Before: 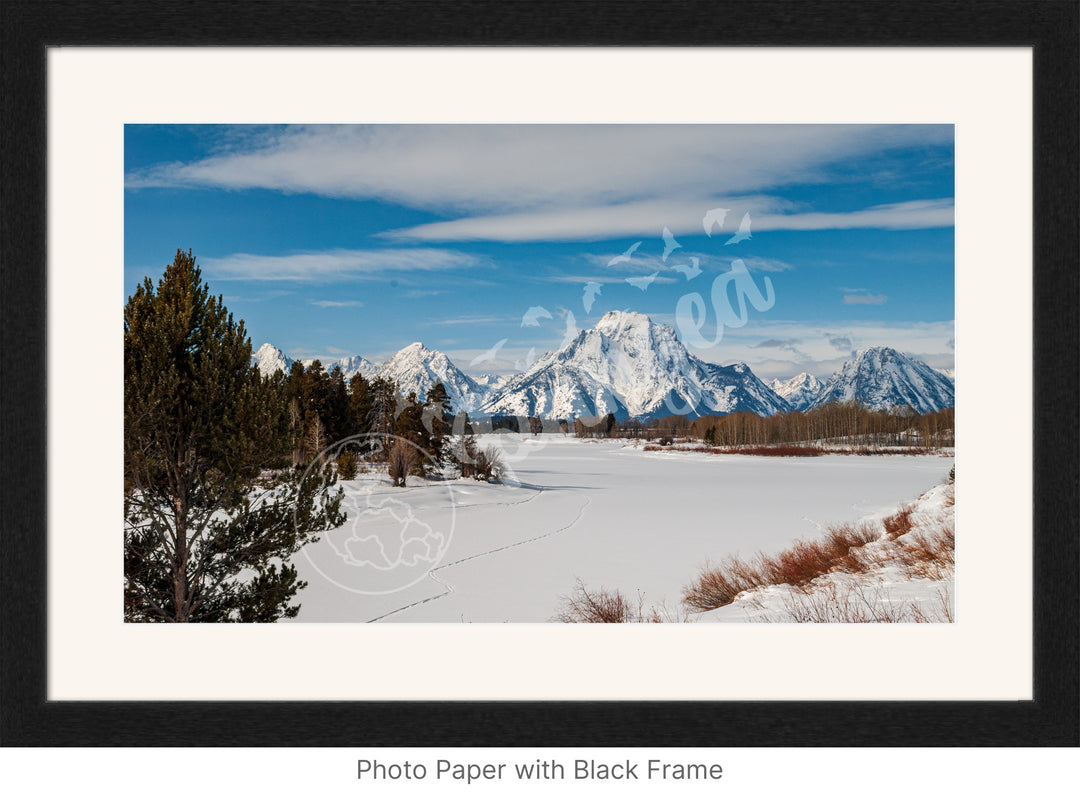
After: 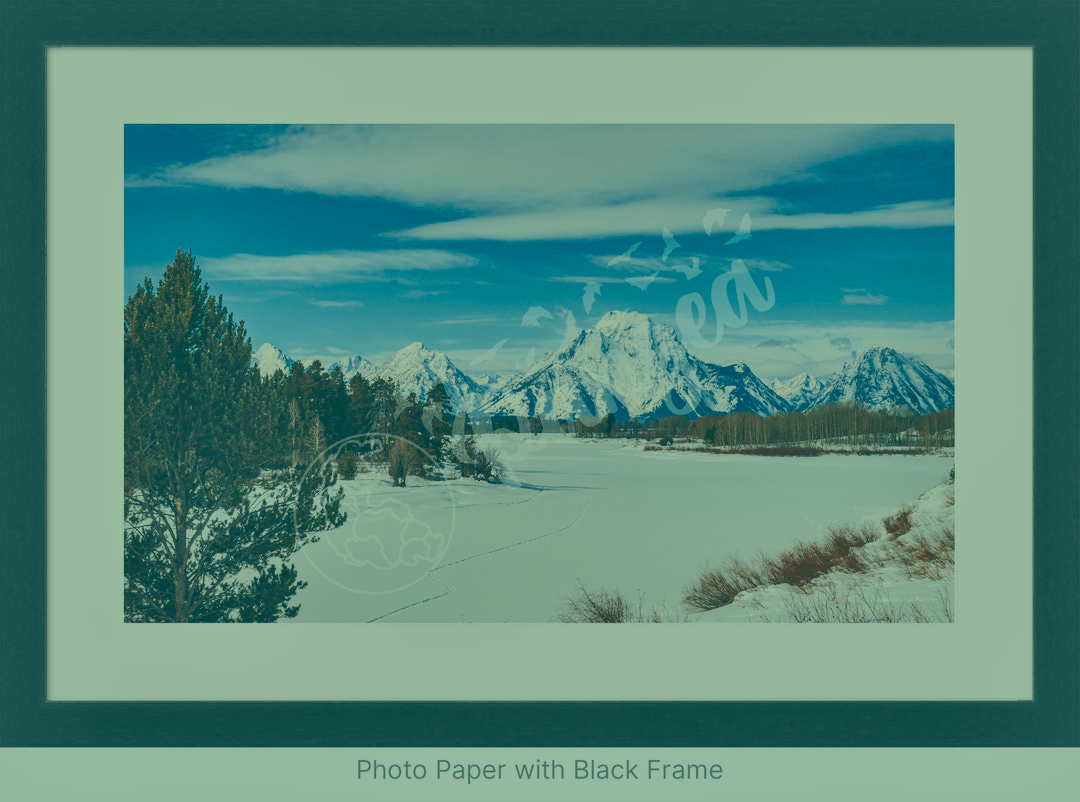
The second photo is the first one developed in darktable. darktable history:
local contrast: mode bilateral grid, contrast 20, coarseness 51, detail 171%, midtone range 0.2
exposure: black level correction -0.028, compensate exposure bias true, compensate highlight preservation false
color balance rgb: highlights gain › chroma 3.169%, highlights gain › hue 56.71°, perceptual saturation grading › global saturation 11.389%, global vibrance 20%
color correction: highlights a* -19.33, highlights b* 9.8, shadows a* -20.02, shadows b* -10.1
filmic rgb: black relative exposure -15.95 EV, white relative exposure 7.98 EV, hardness 4.16, latitude 49.54%, contrast 0.504
shadows and highlights: shadows -1.19, highlights 39.64
contrast brightness saturation: saturation -0.048
